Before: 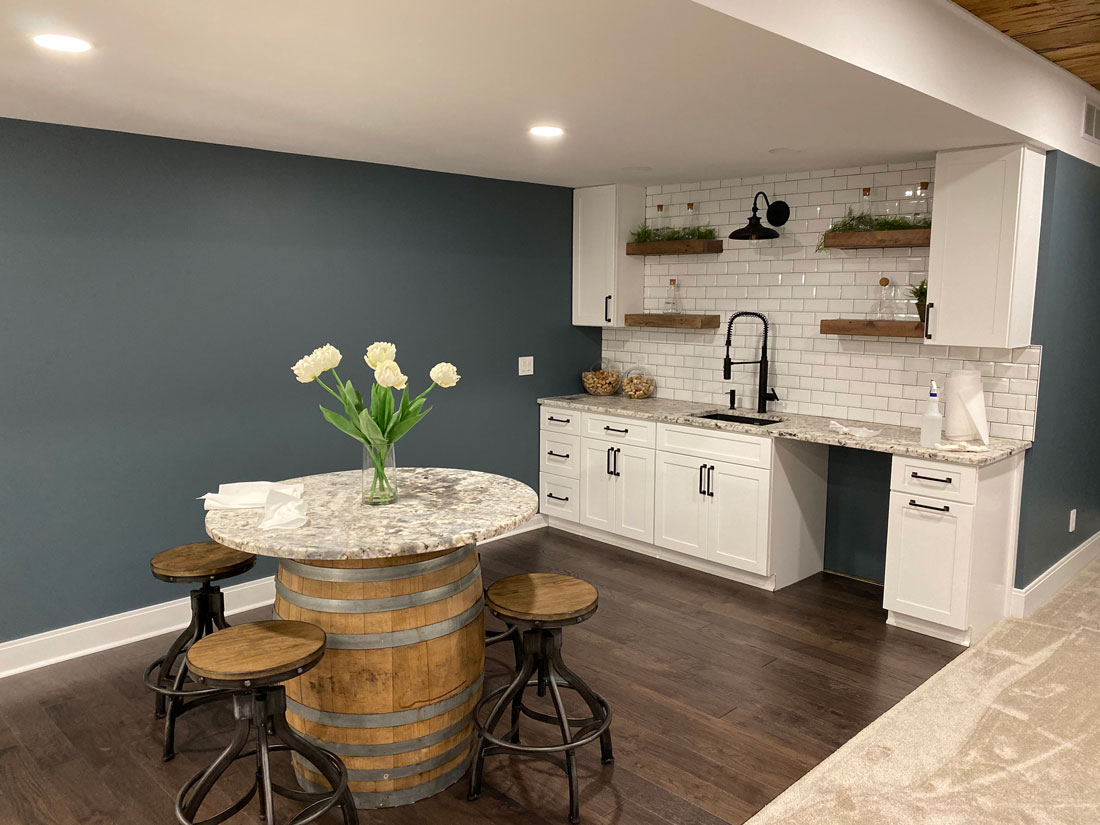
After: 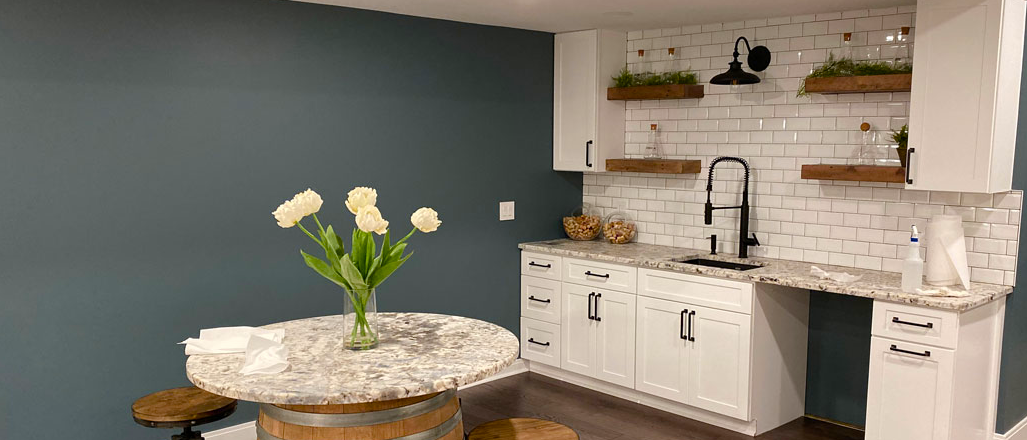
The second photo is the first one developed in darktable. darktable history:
crop: left 1.745%, top 18.819%, right 4.81%, bottom 27.8%
shadows and highlights: shadows 20.73, highlights -19.64, soften with gaussian
color balance rgb: perceptual saturation grading › global saturation 20.219%, perceptual saturation grading › highlights -19.851%, perceptual saturation grading › shadows 29.304%, hue shift -7.4°
